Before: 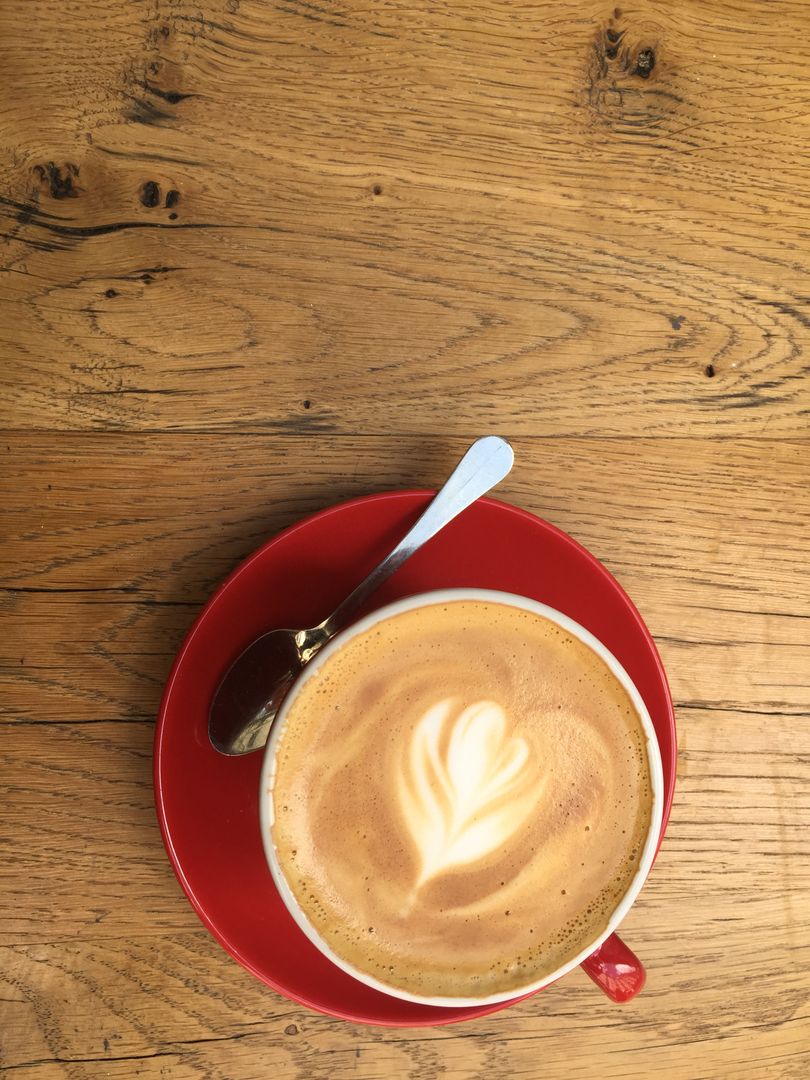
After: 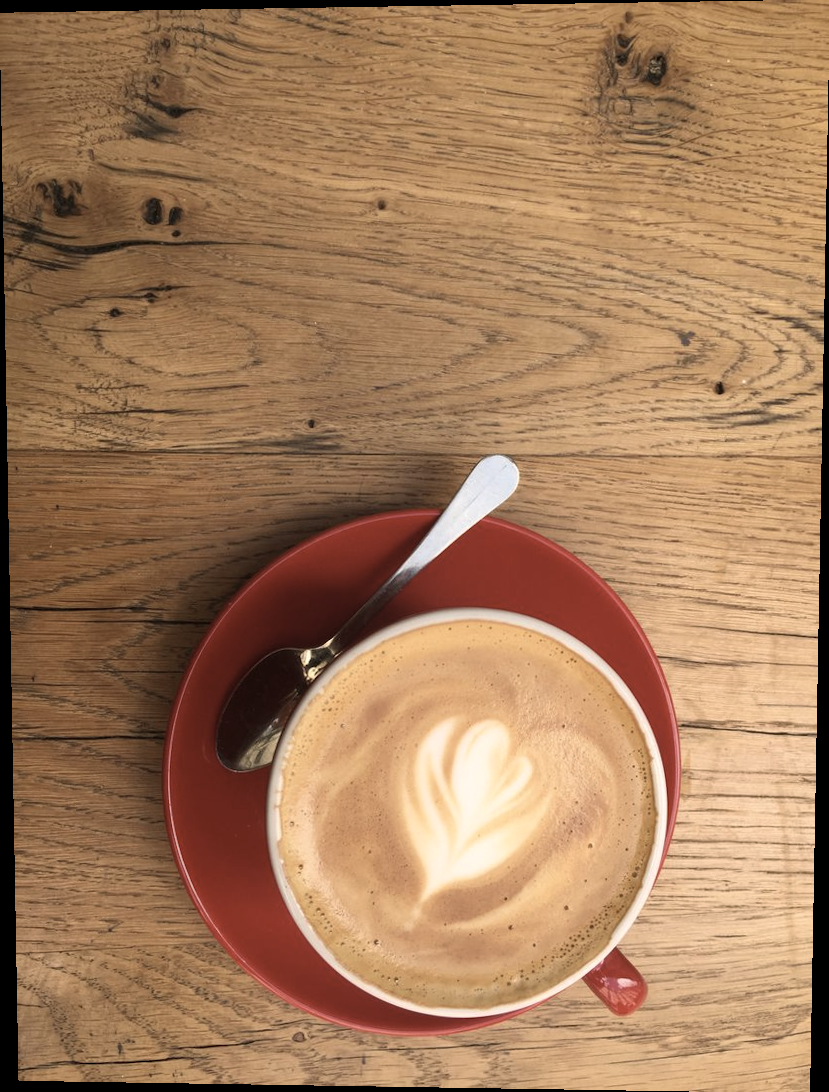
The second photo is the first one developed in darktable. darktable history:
rotate and perspective: lens shift (vertical) 0.048, lens shift (horizontal) -0.024, automatic cropping off
color correction: highlights a* 5.59, highlights b* 5.24, saturation 0.68
